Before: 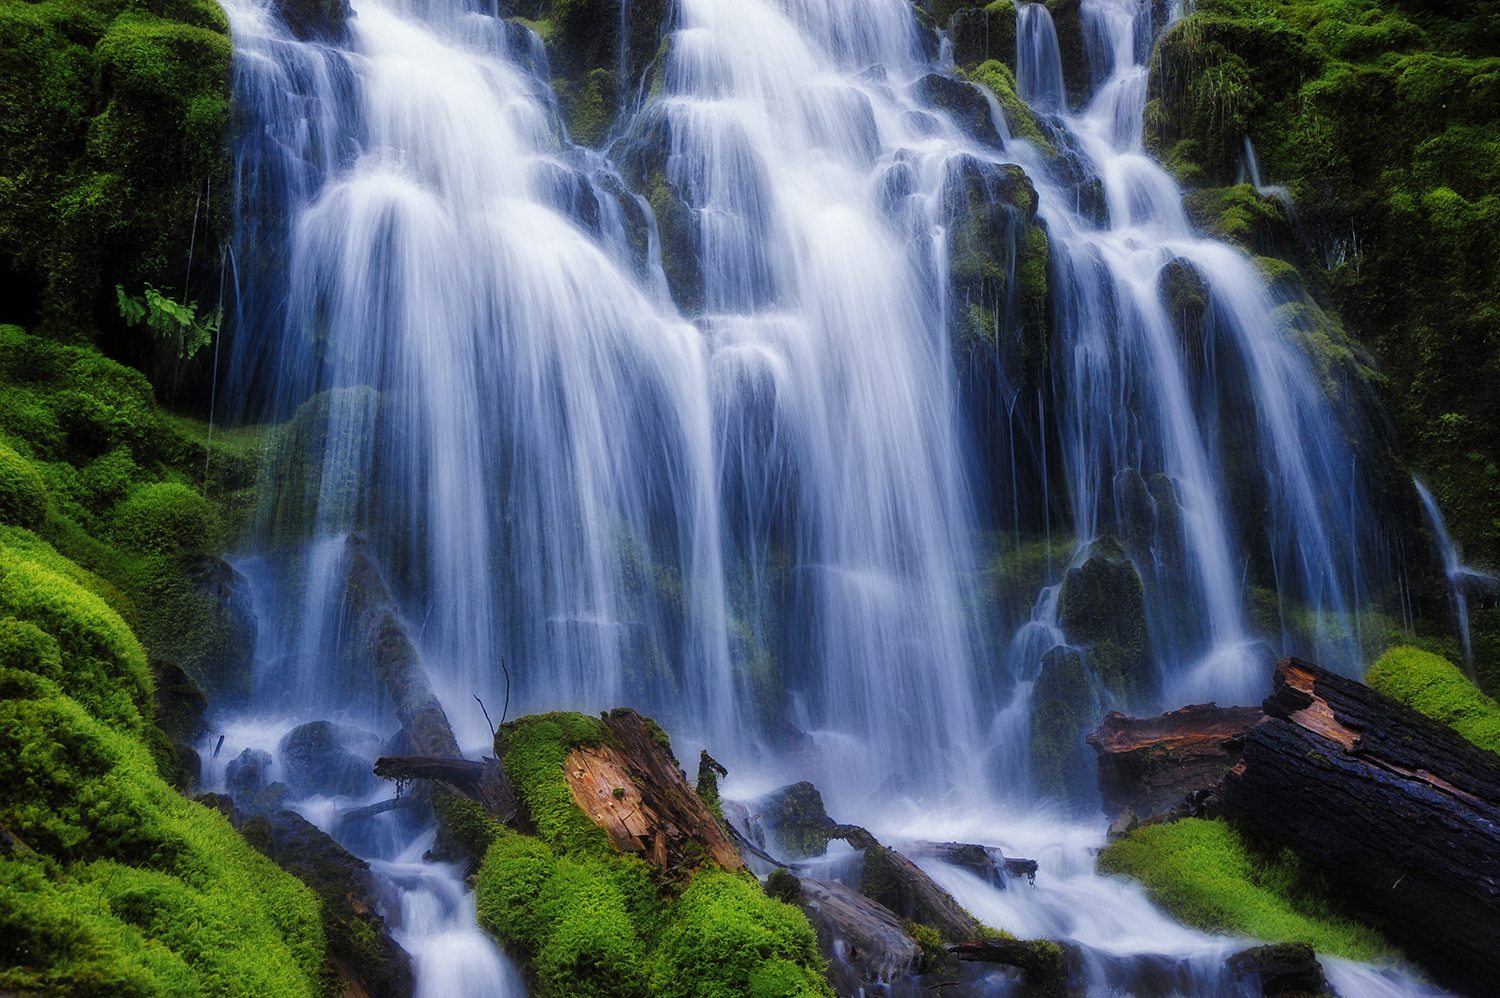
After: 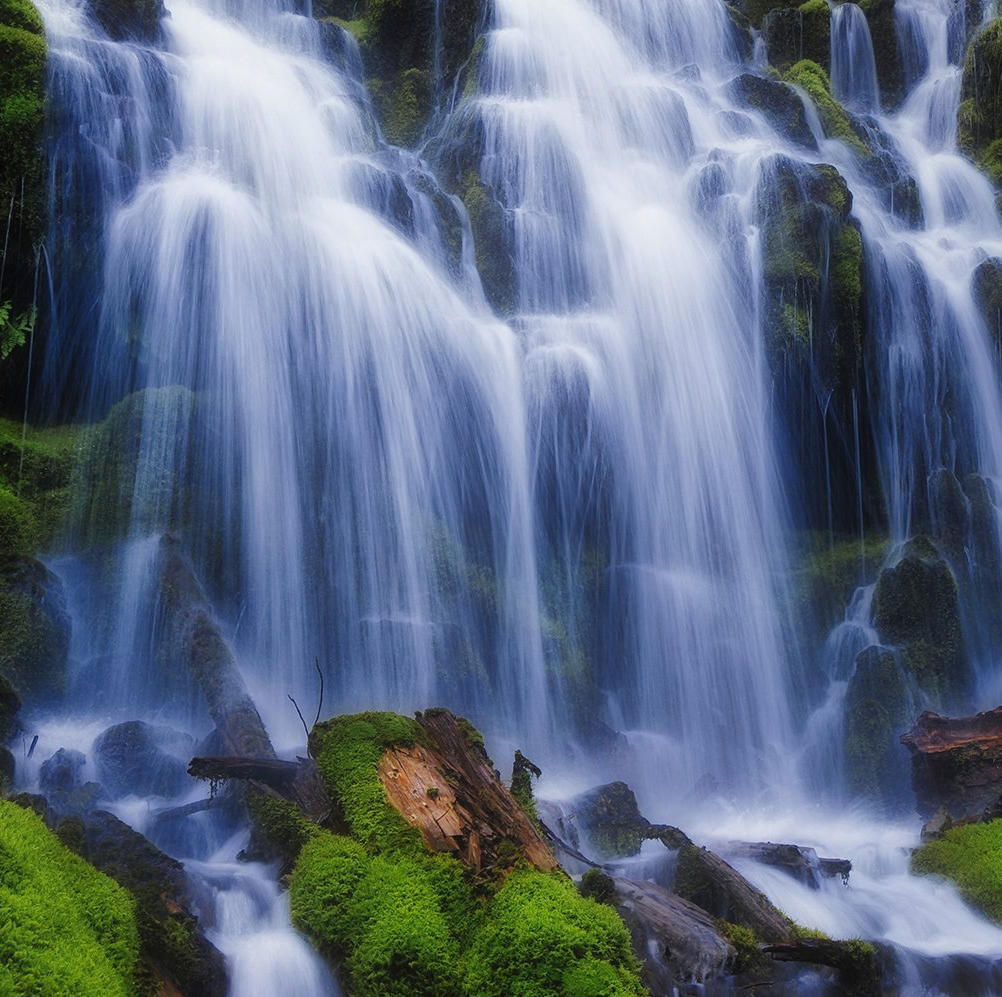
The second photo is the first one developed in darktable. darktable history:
crop and rotate: left 12.425%, right 20.773%
contrast equalizer: octaves 7, y [[0.6 ×6], [0.55 ×6], [0 ×6], [0 ×6], [0 ×6]], mix -0.307
